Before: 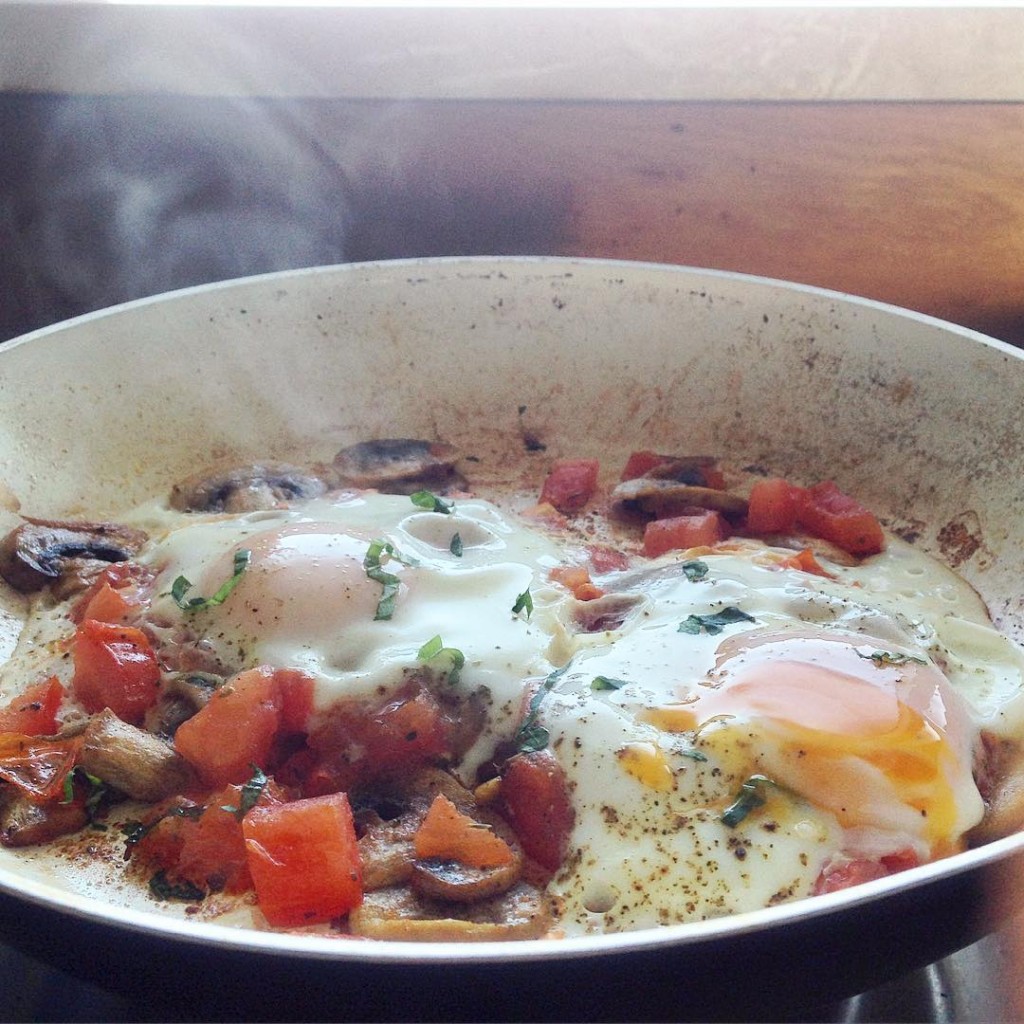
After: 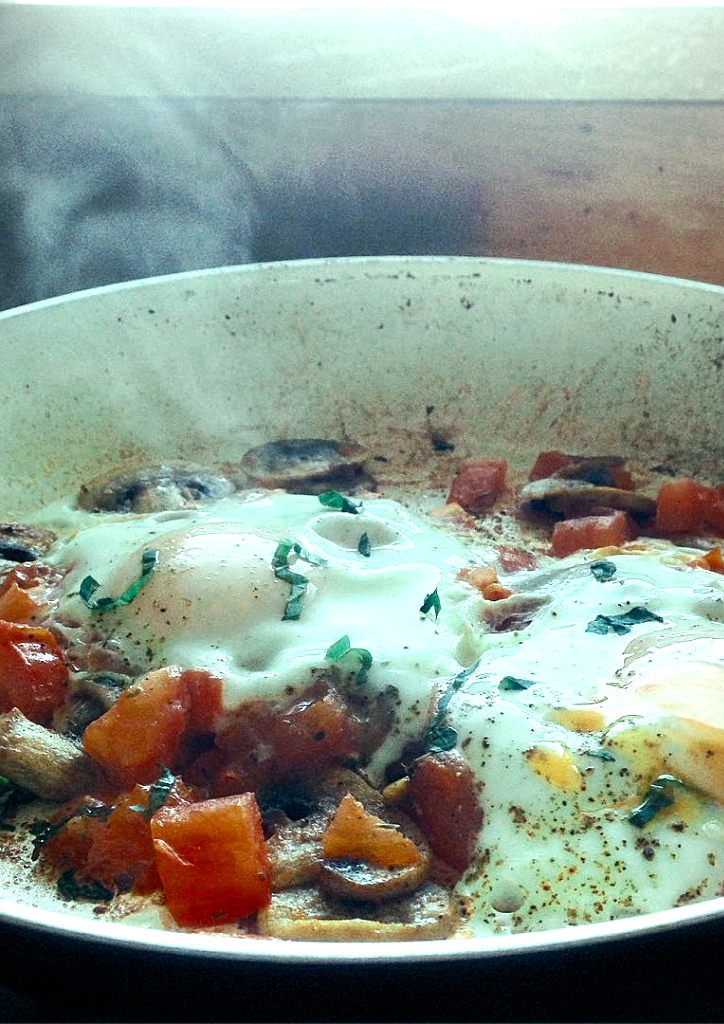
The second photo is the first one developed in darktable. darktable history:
color balance rgb: shadows lift › luminance -7.7%, shadows lift › chroma 2.13%, shadows lift › hue 165.27°, power › luminance -7.77%, power › chroma 1.1%, power › hue 215.88°, highlights gain › luminance 15.15%, highlights gain › chroma 7%, highlights gain › hue 125.57°, global offset › luminance -0.33%, global offset › chroma 0.11%, global offset › hue 165.27°, perceptual saturation grading › global saturation 24.42%, perceptual saturation grading › highlights -24.42%, perceptual saturation grading › mid-tones 24.42%, perceptual saturation grading › shadows 40%, perceptual brilliance grading › global brilliance -5%, perceptual brilliance grading › highlights 24.42%, perceptual brilliance grading › mid-tones 7%, perceptual brilliance grading › shadows -5%
sharpen: amount 0.2
vignetting: fall-off start 100%, fall-off radius 64.94%, automatic ratio true, unbound false
crop and rotate: left 9.061%, right 20.142%
color zones: curves: ch0 [(0, 0.5) (0.125, 0.4) (0.25, 0.5) (0.375, 0.4) (0.5, 0.4) (0.625, 0.6) (0.75, 0.6) (0.875, 0.5)]; ch1 [(0, 0.35) (0.125, 0.45) (0.25, 0.35) (0.375, 0.35) (0.5, 0.35) (0.625, 0.35) (0.75, 0.45) (0.875, 0.35)]; ch2 [(0, 0.6) (0.125, 0.5) (0.25, 0.5) (0.375, 0.6) (0.5, 0.6) (0.625, 0.5) (0.75, 0.5) (0.875, 0.5)]
